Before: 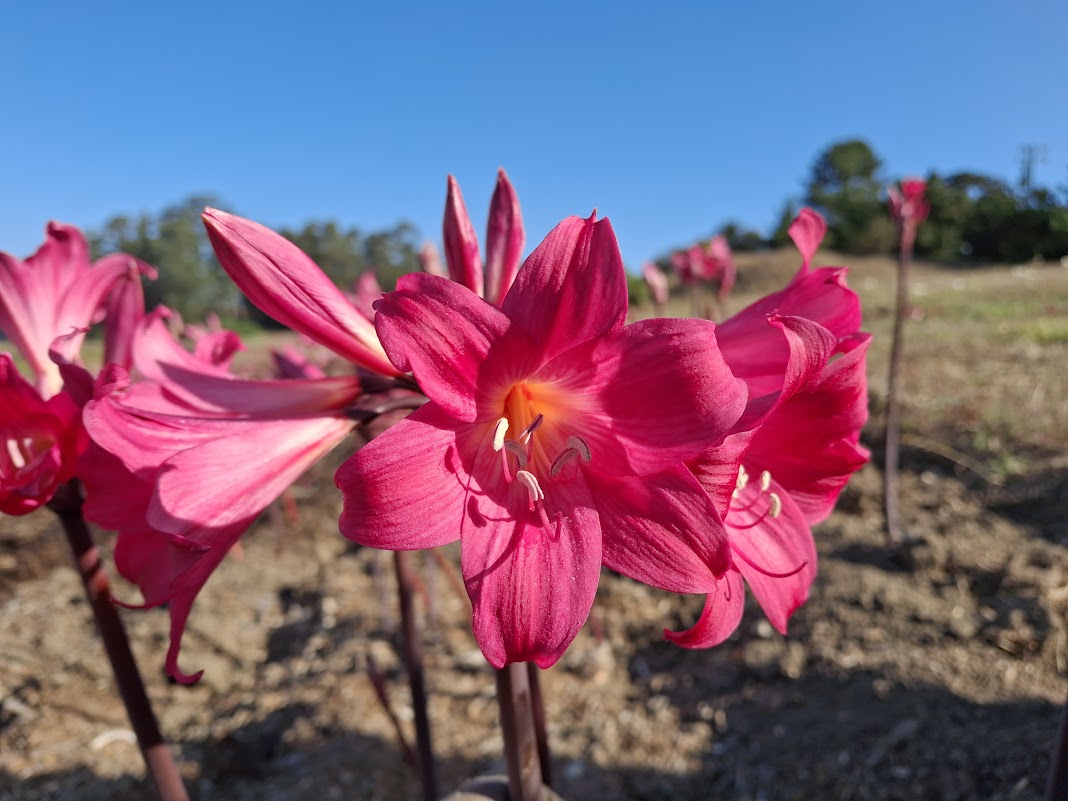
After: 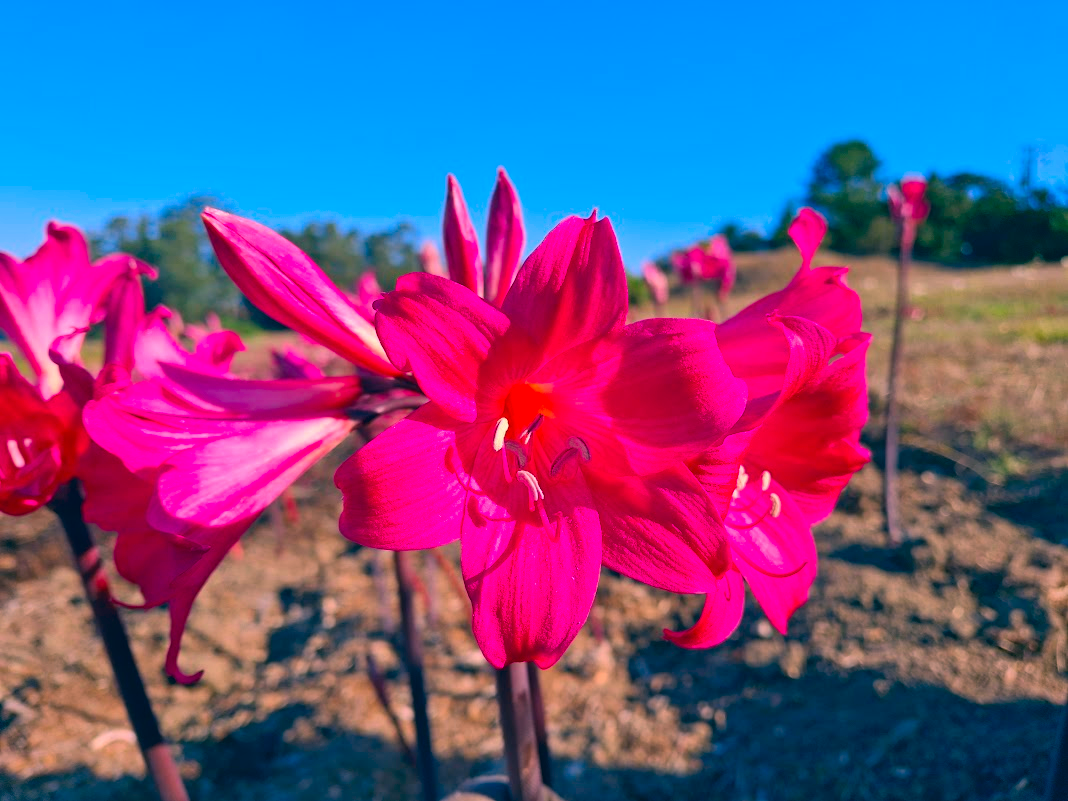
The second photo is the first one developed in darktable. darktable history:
color correction: highlights a* 17.1, highlights b* 0.264, shadows a* -15.42, shadows b* -14.14, saturation 1.54
